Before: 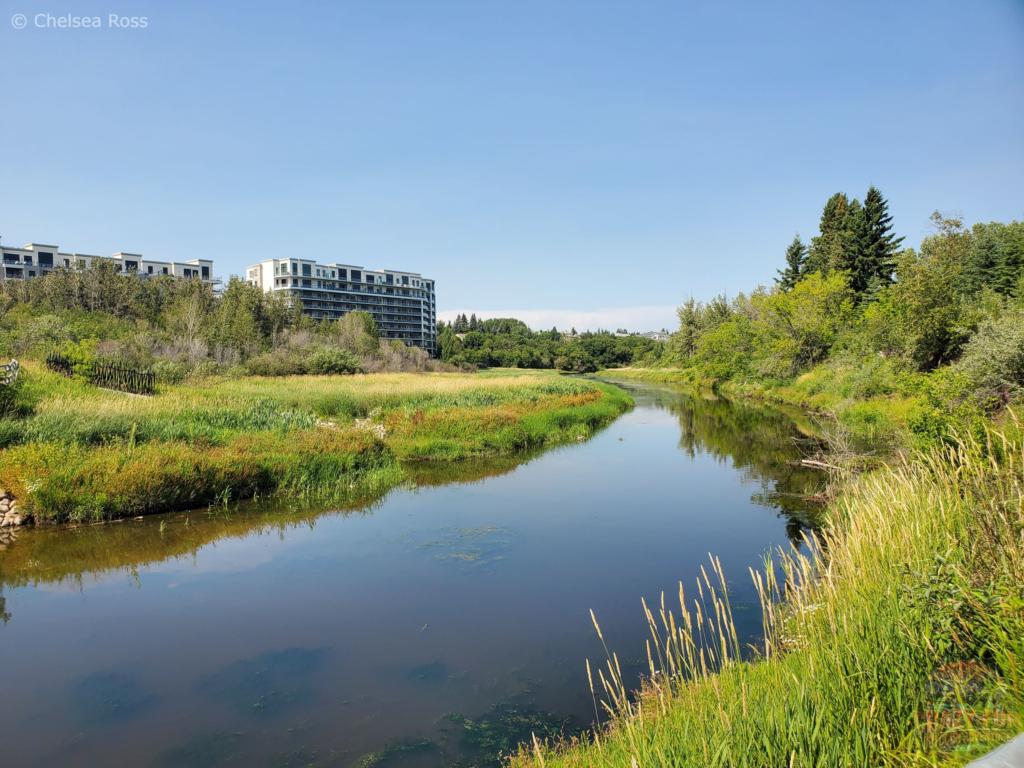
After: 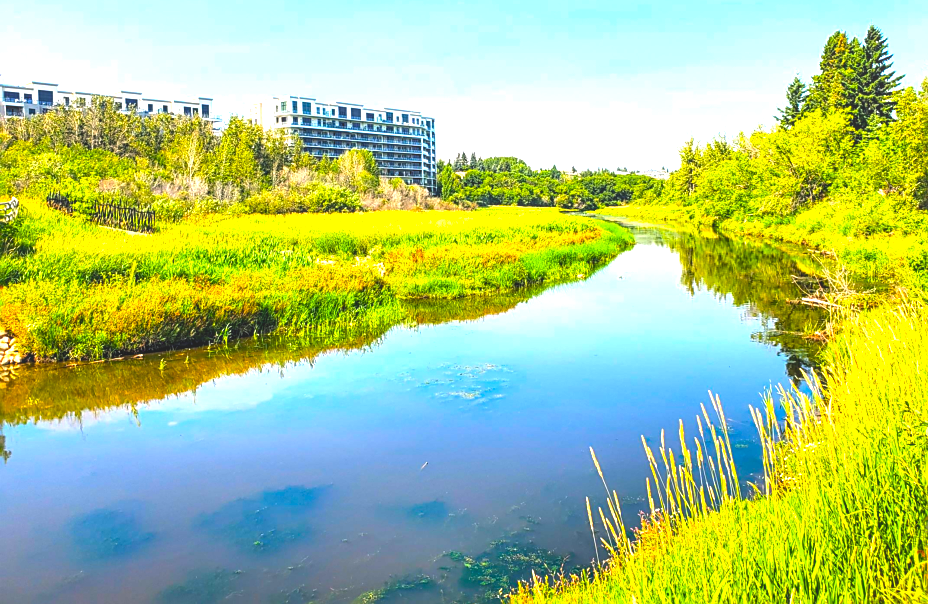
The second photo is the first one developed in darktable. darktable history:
exposure: exposure 1.202 EV, compensate highlight preservation false
color balance rgb: shadows lift › chroma 1.033%, shadows lift › hue 216.35°, highlights gain › chroma 0.291%, highlights gain › hue 330.56°, perceptual saturation grading › global saturation 29.967%, perceptual brilliance grading › global brilliance -5.101%, perceptual brilliance grading › highlights 24.842%, perceptual brilliance grading › mid-tones 7.065%, perceptual brilliance grading › shadows -5.029%, global vibrance 24.989%
crop: top 21.111%, right 9.37%, bottom 0.241%
sharpen: amount 0.499
contrast brightness saturation: contrast -0.174, saturation 0.189
local contrast: detail 109%
